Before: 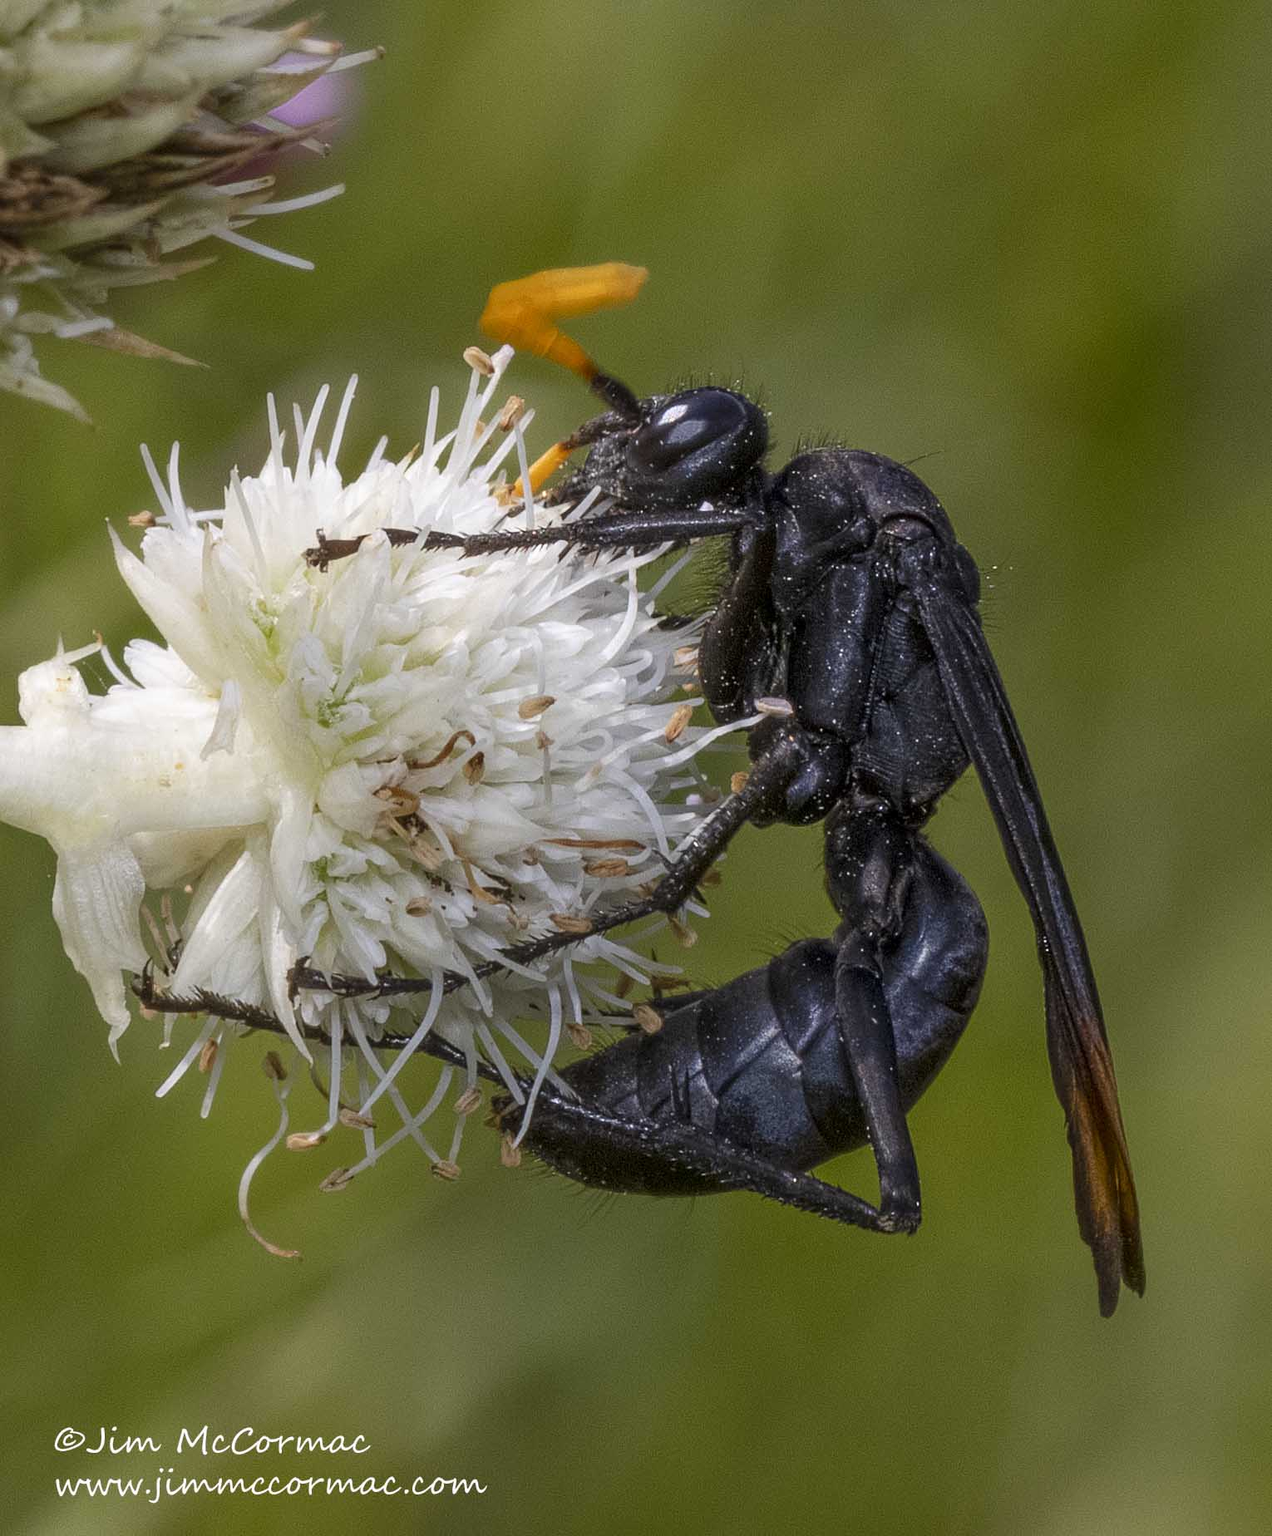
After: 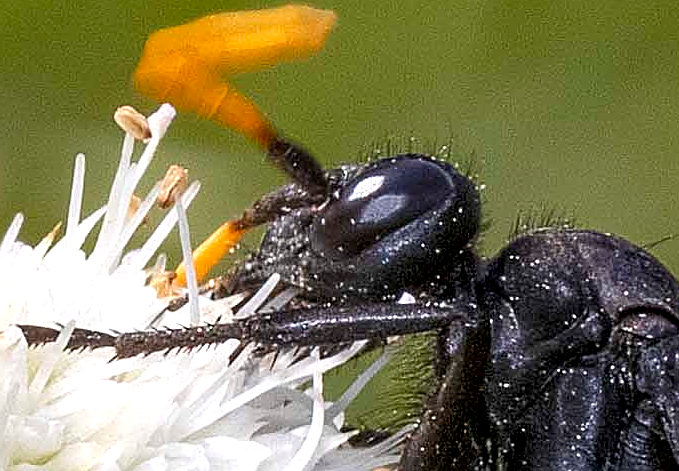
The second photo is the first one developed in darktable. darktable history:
crop: left 28.973%, top 16.845%, right 26.64%, bottom 57.632%
exposure: black level correction 0.001, exposure 0.499 EV, compensate exposure bias true, compensate highlight preservation false
sharpen: amount 0.739
